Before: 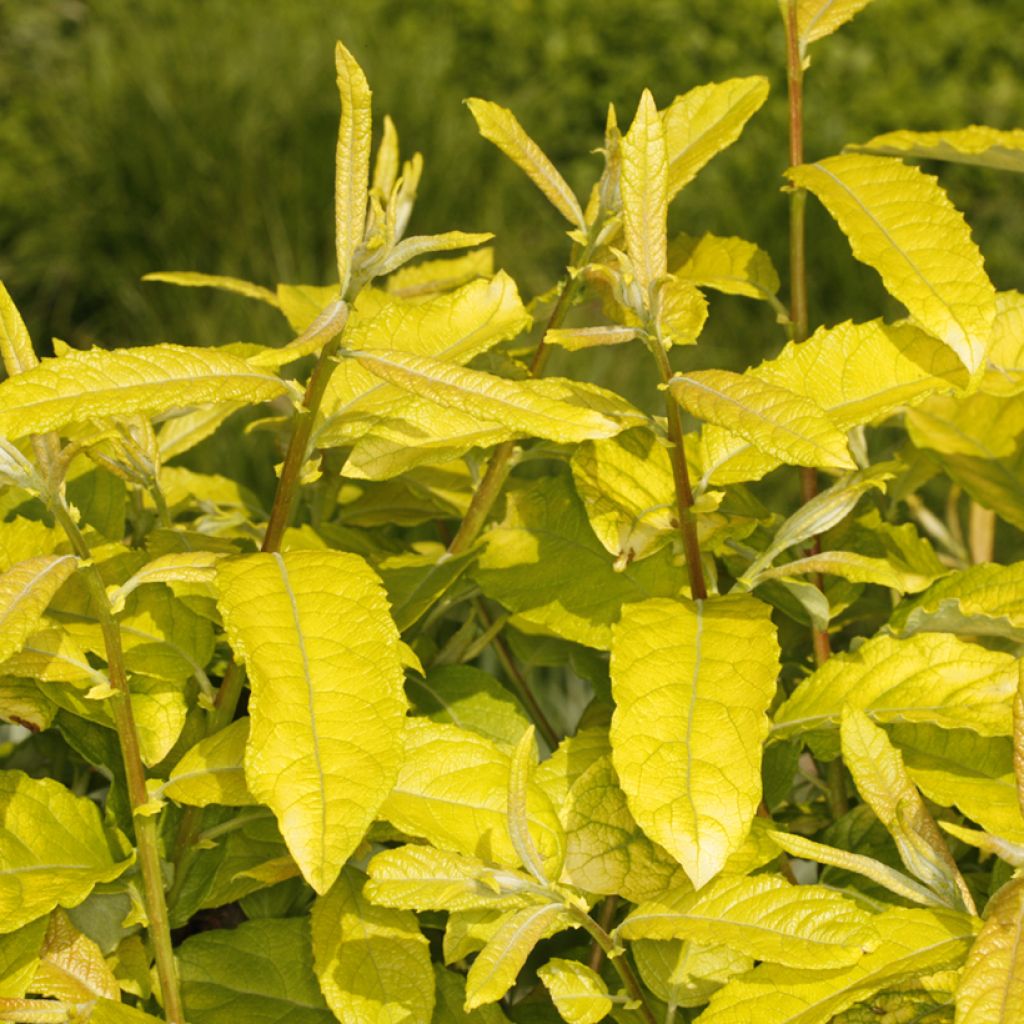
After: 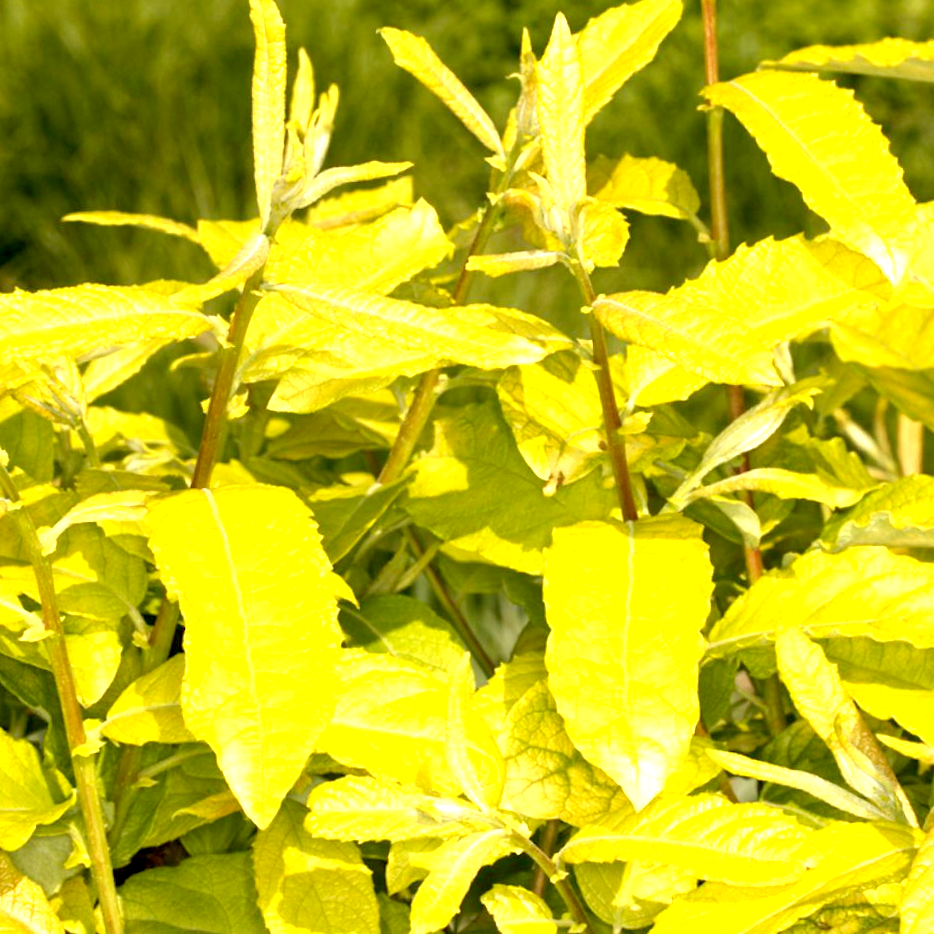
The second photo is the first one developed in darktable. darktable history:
exposure: black level correction 0.008, exposure 0.979 EV, compensate highlight preservation false
crop and rotate: angle 1.96°, left 5.673%, top 5.673%
